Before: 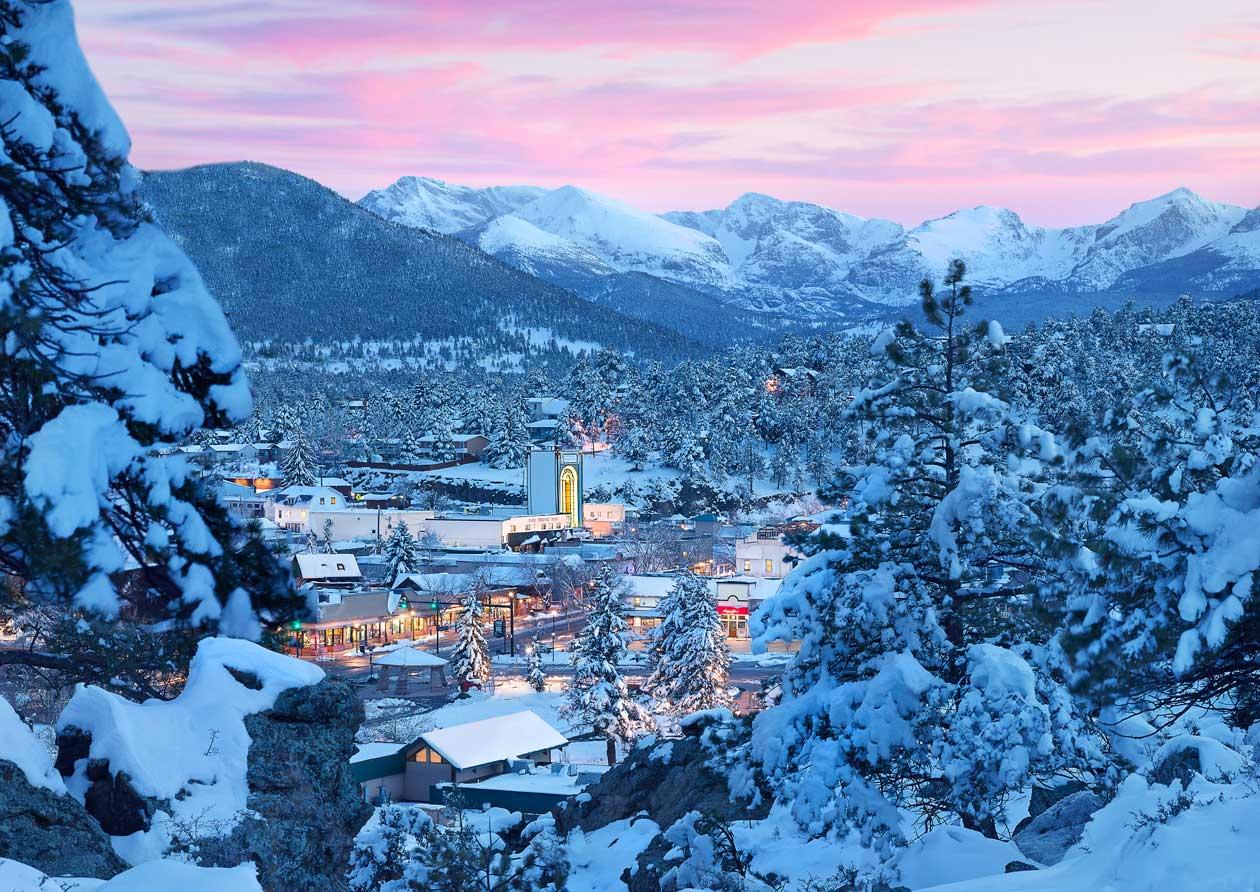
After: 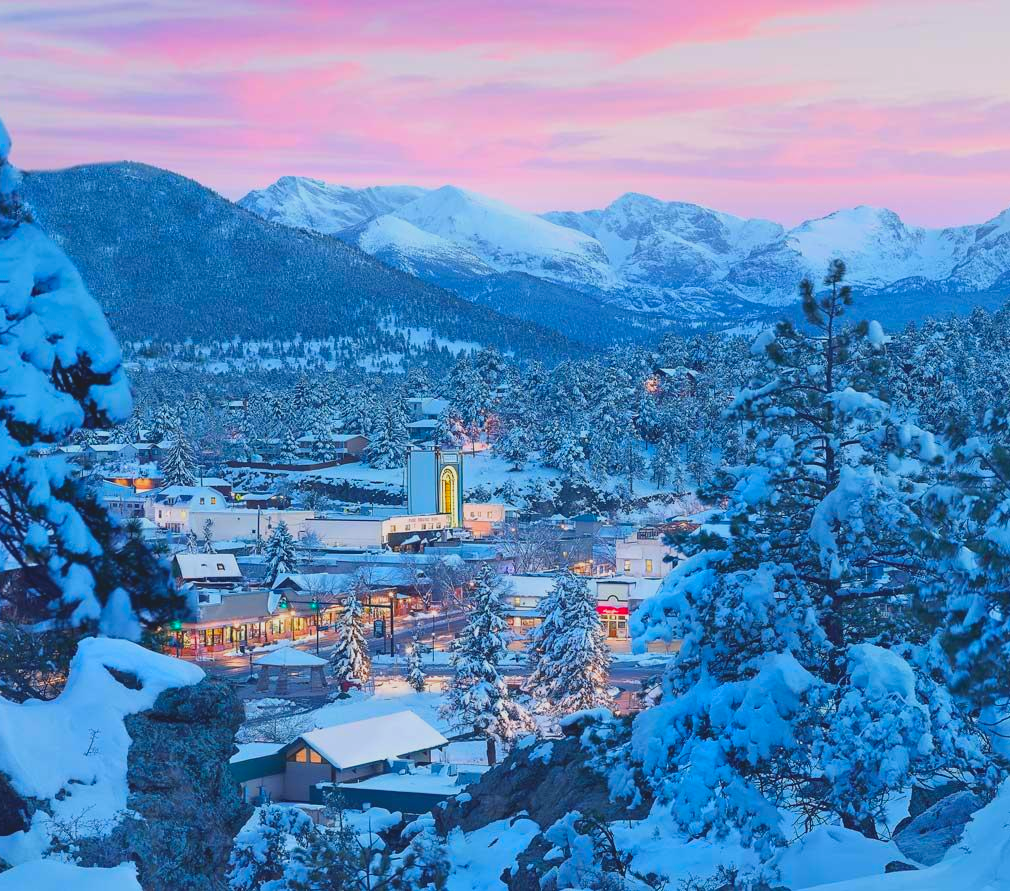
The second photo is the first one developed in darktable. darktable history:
crop and rotate: left 9.597%, right 10.195%
contrast brightness saturation: contrast -0.19, saturation 0.19
